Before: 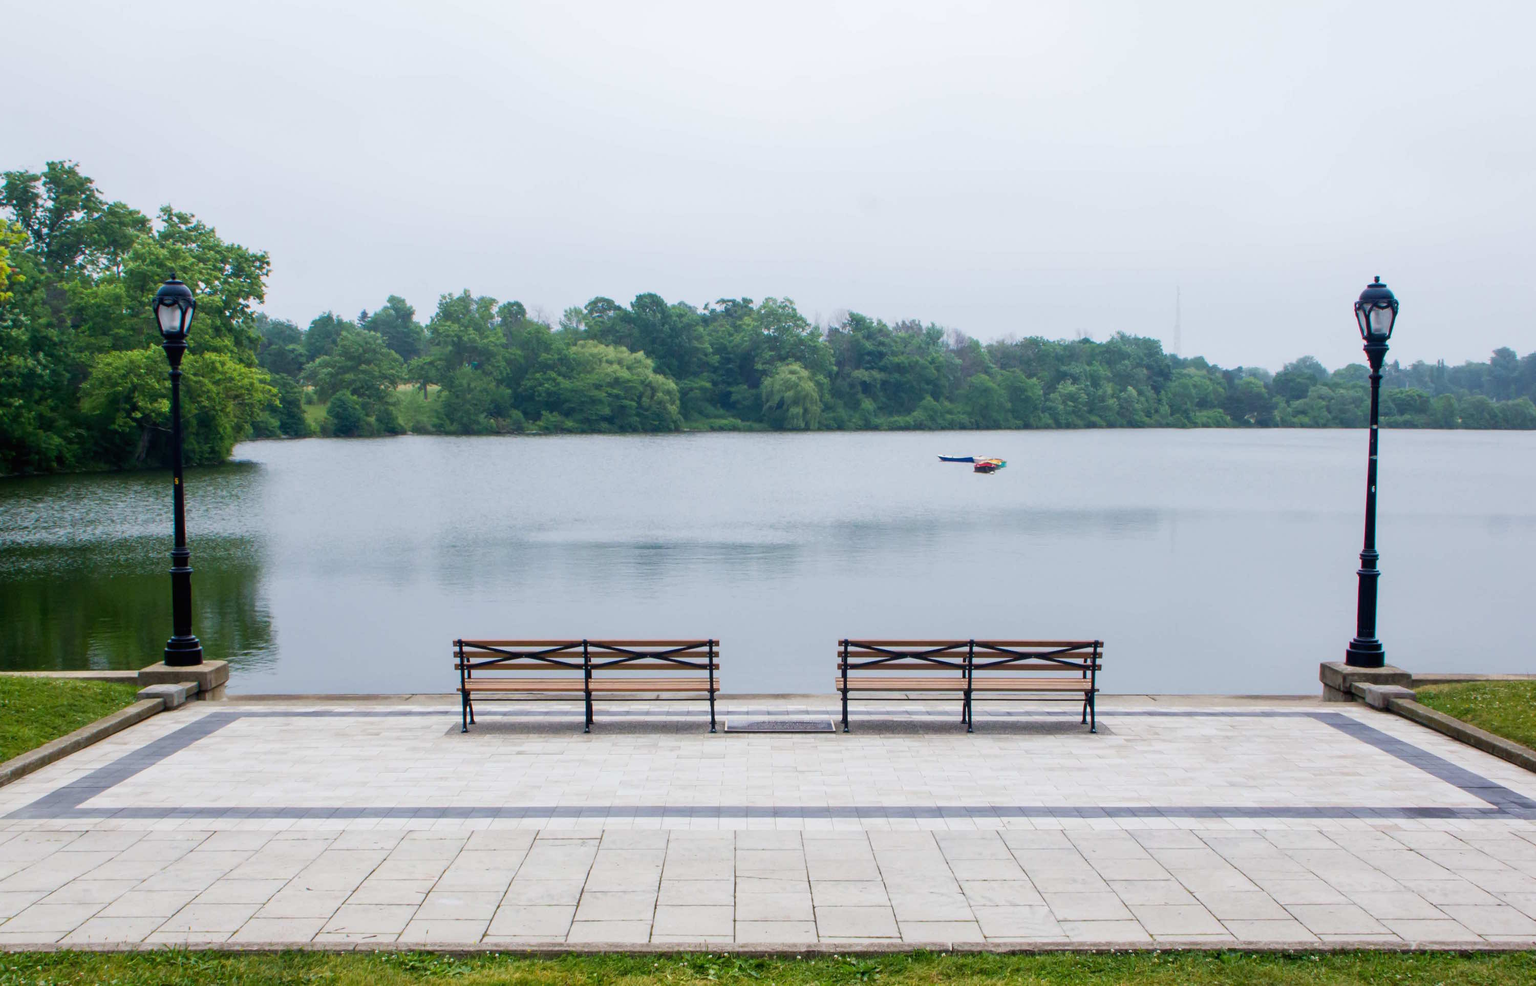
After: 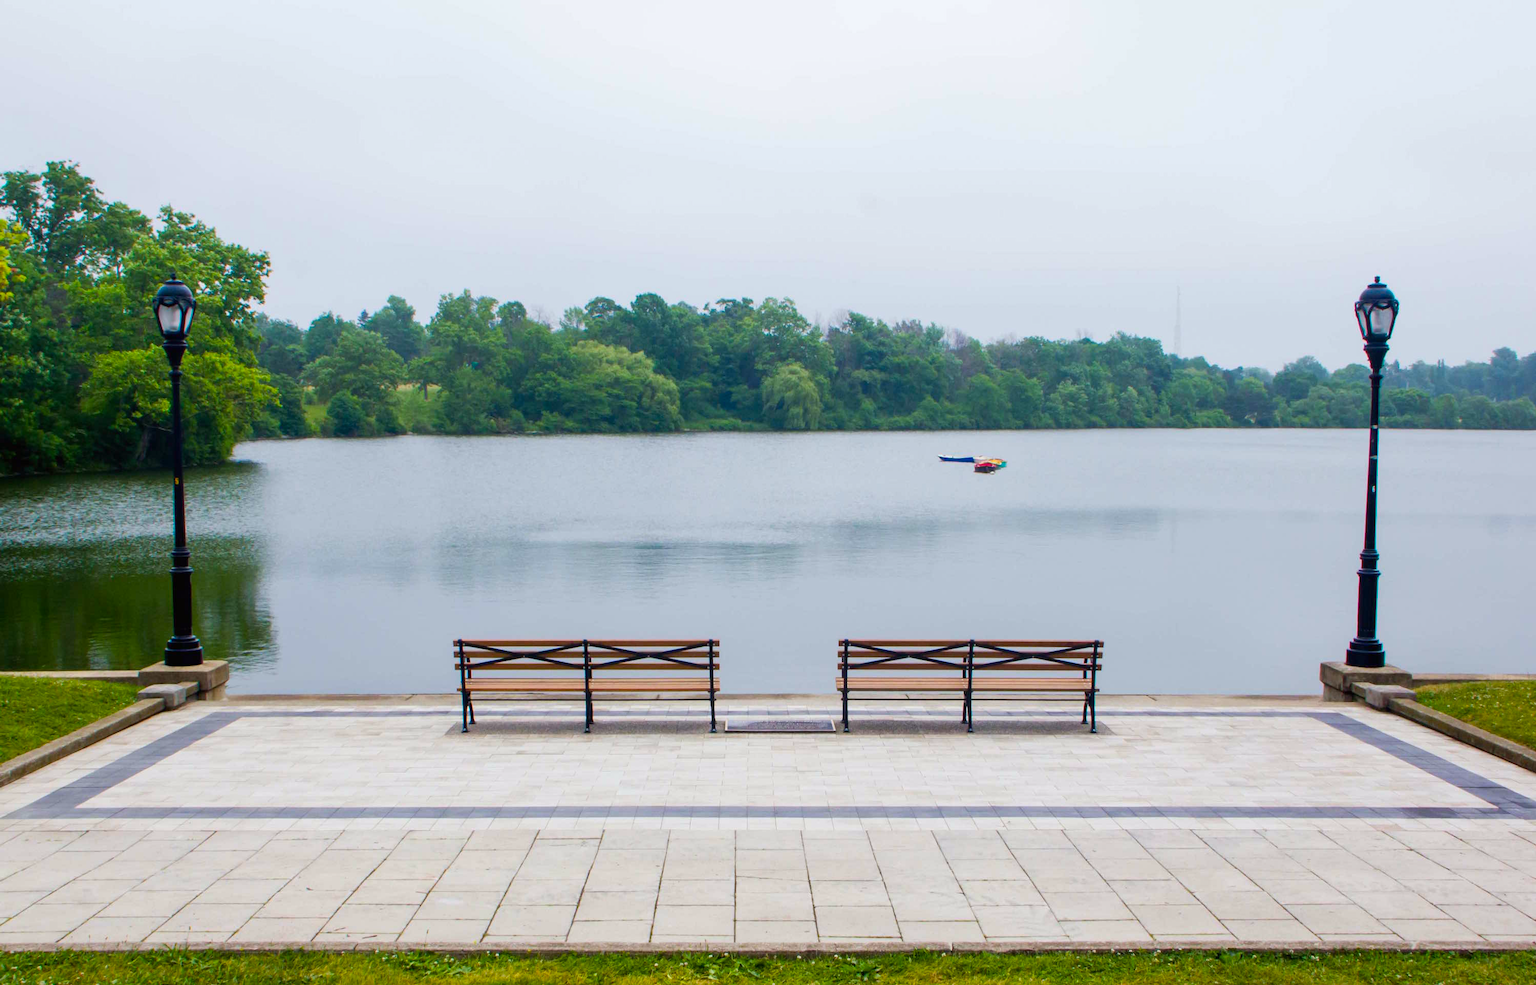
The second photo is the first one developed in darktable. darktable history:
color balance rgb: power › chroma 0.686%, power › hue 60°, linear chroma grading › shadows 9.987%, linear chroma grading › highlights 10.57%, linear chroma grading › global chroma 15.538%, linear chroma grading › mid-tones 14.607%, perceptual saturation grading › global saturation -0.052%
